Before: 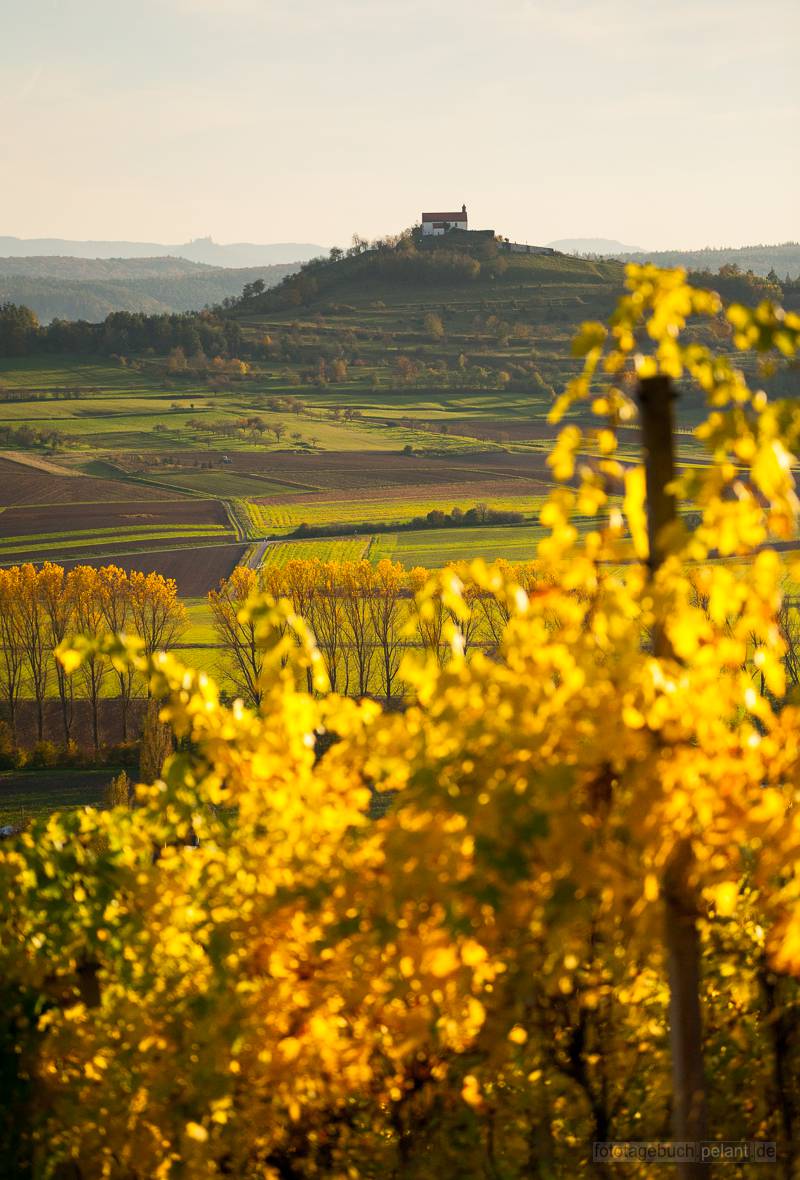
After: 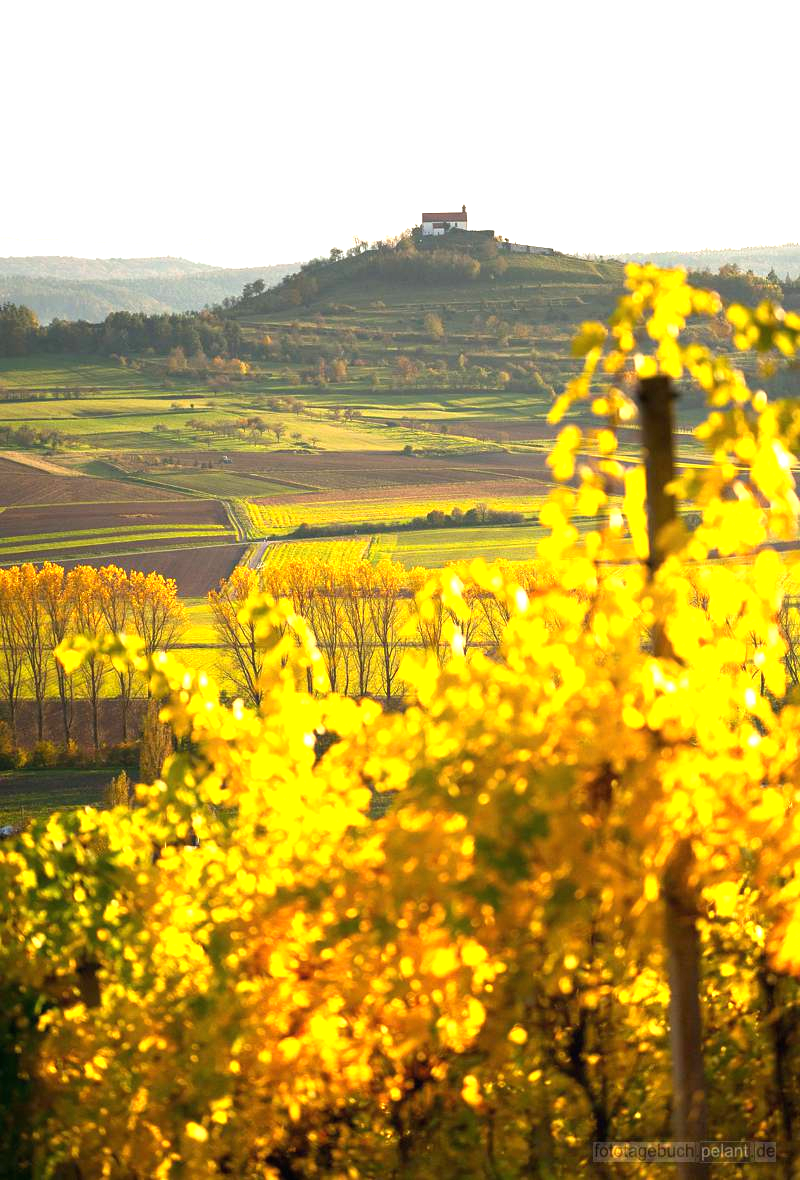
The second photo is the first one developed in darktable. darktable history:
local contrast: mode bilateral grid, contrast 100, coarseness 100, detail 91%, midtone range 0.2
exposure: black level correction 0, exposure 1.1 EV, compensate highlight preservation false
